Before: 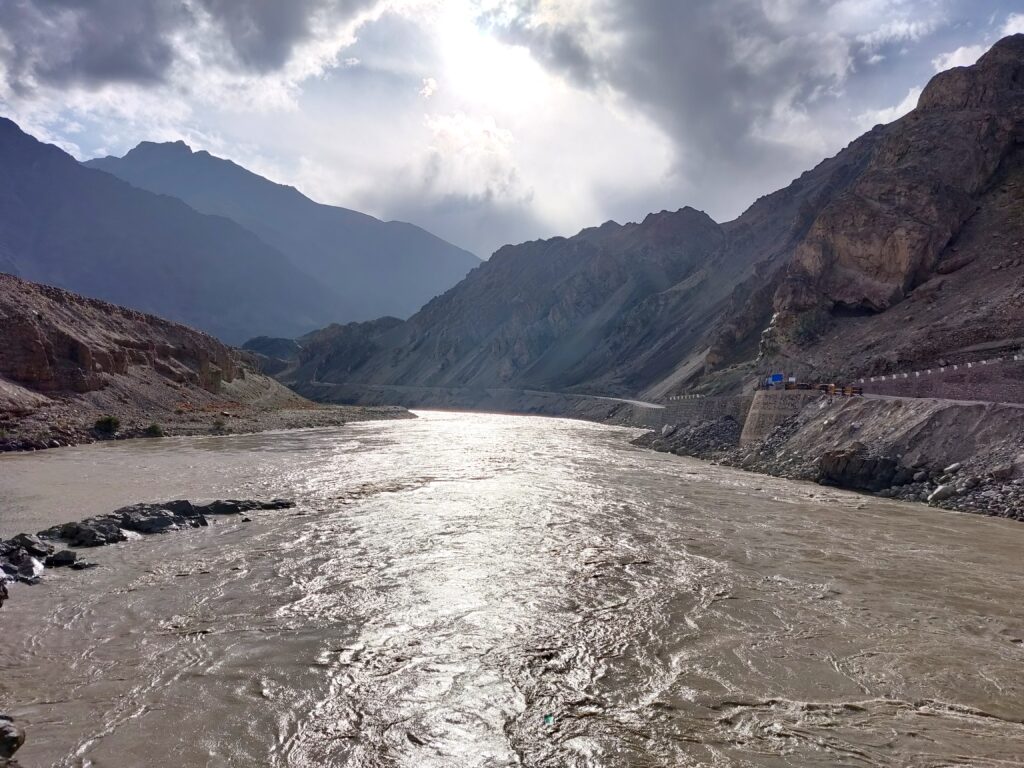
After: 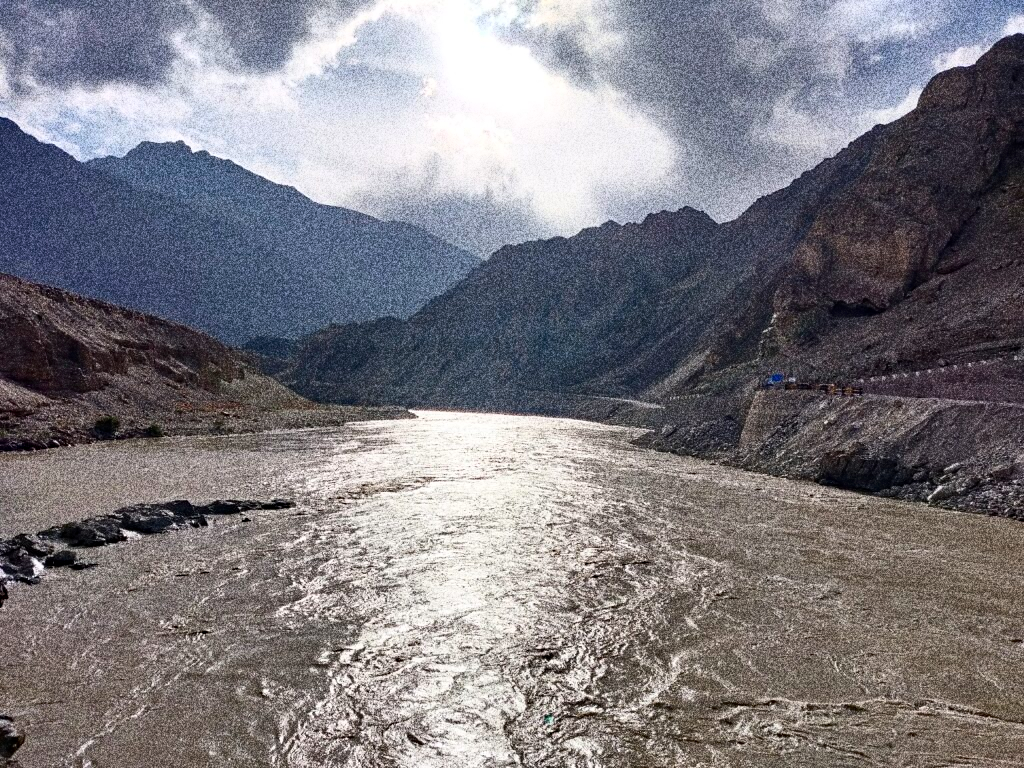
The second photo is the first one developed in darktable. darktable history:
rgb curve: curves: ch0 [(0, 0) (0.078, 0.051) (0.929, 0.956) (1, 1)], compensate middle gray true
haze removal: compatibility mode true, adaptive false
grain: coarseness 30.02 ISO, strength 100%
